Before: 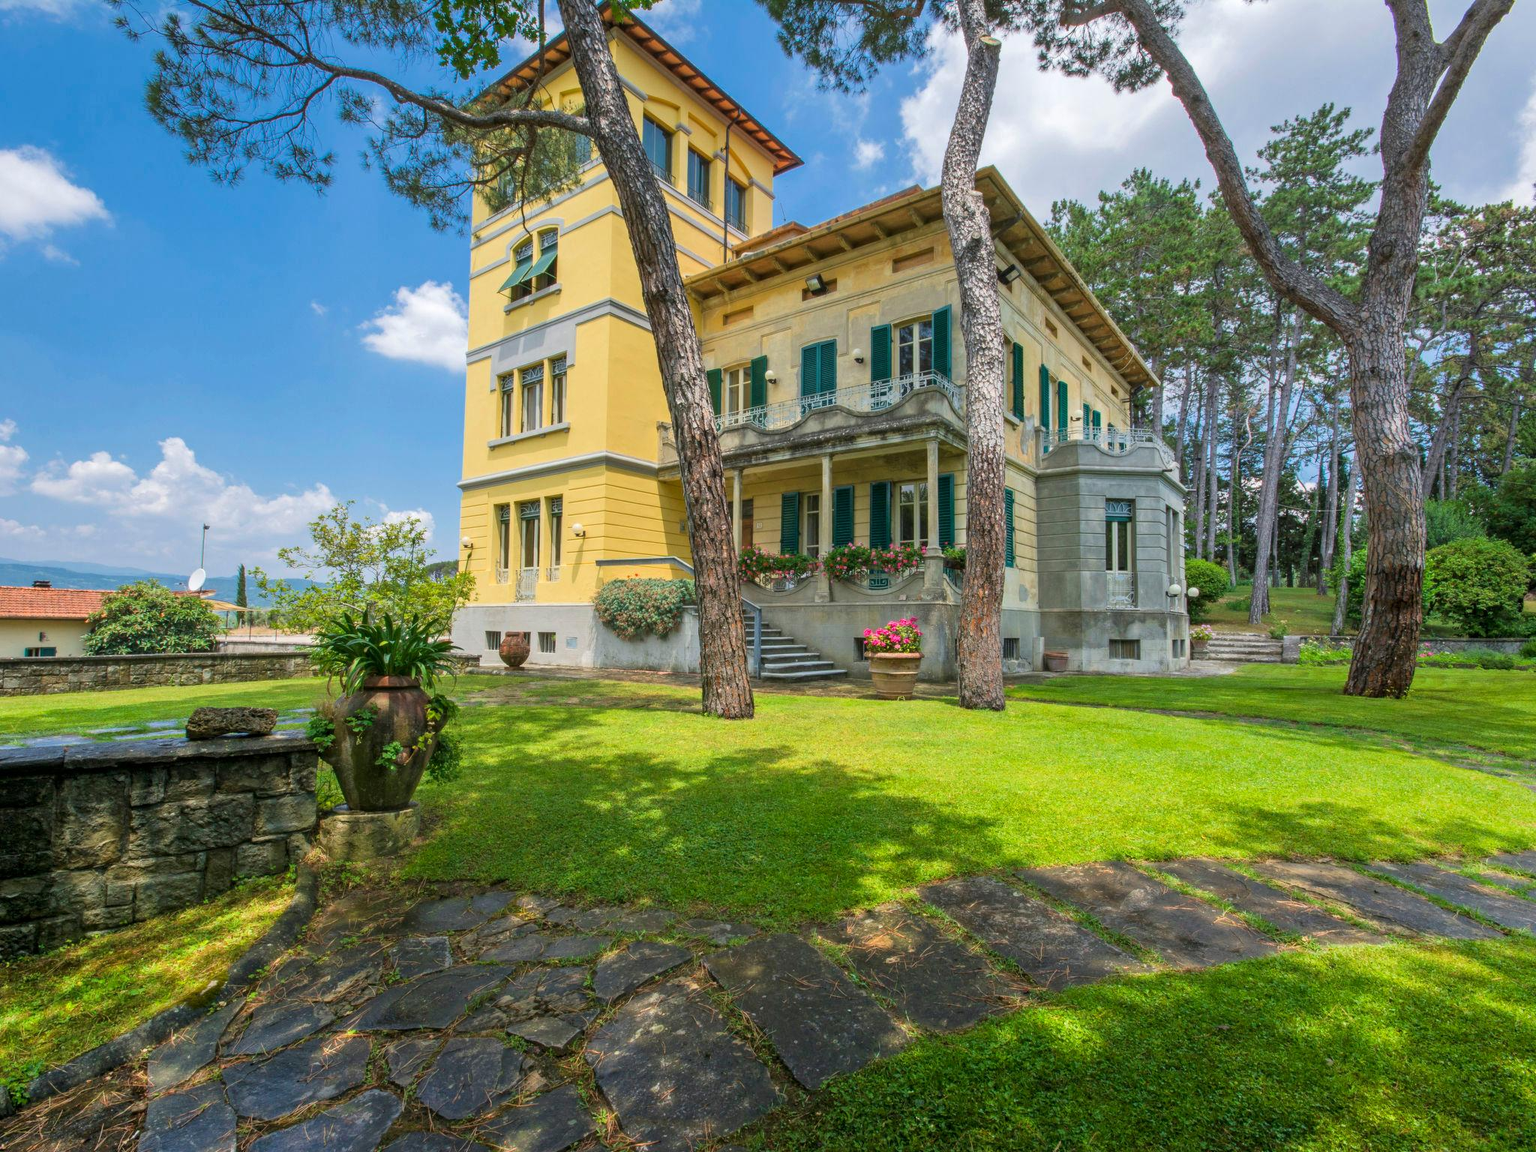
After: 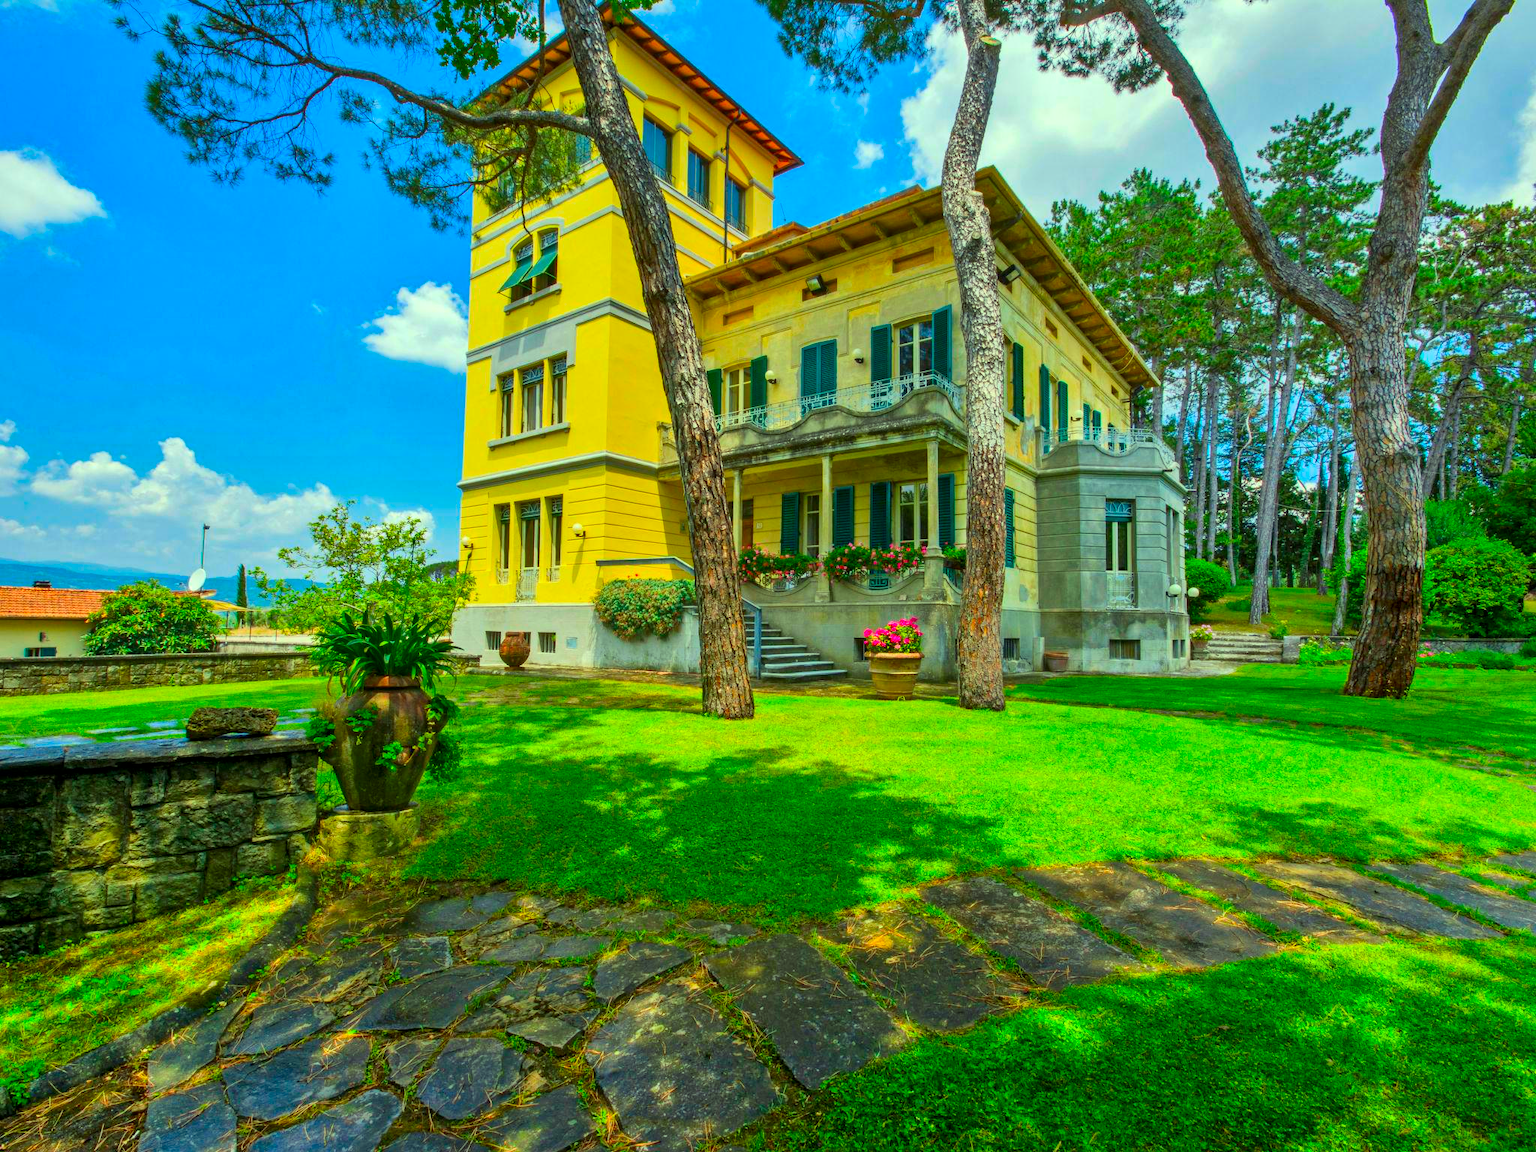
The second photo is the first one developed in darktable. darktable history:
color correction: highlights a* -11.11, highlights b* 9.87, saturation 1.72
local contrast: mode bilateral grid, contrast 21, coarseness 50, detail 119%, midtone range 0.2
shadows and highlights: low approximation 0.01, soften with gaussian
contrast brightness saturation: contrast 0.102, brightness 0.027, saturation 0.087
